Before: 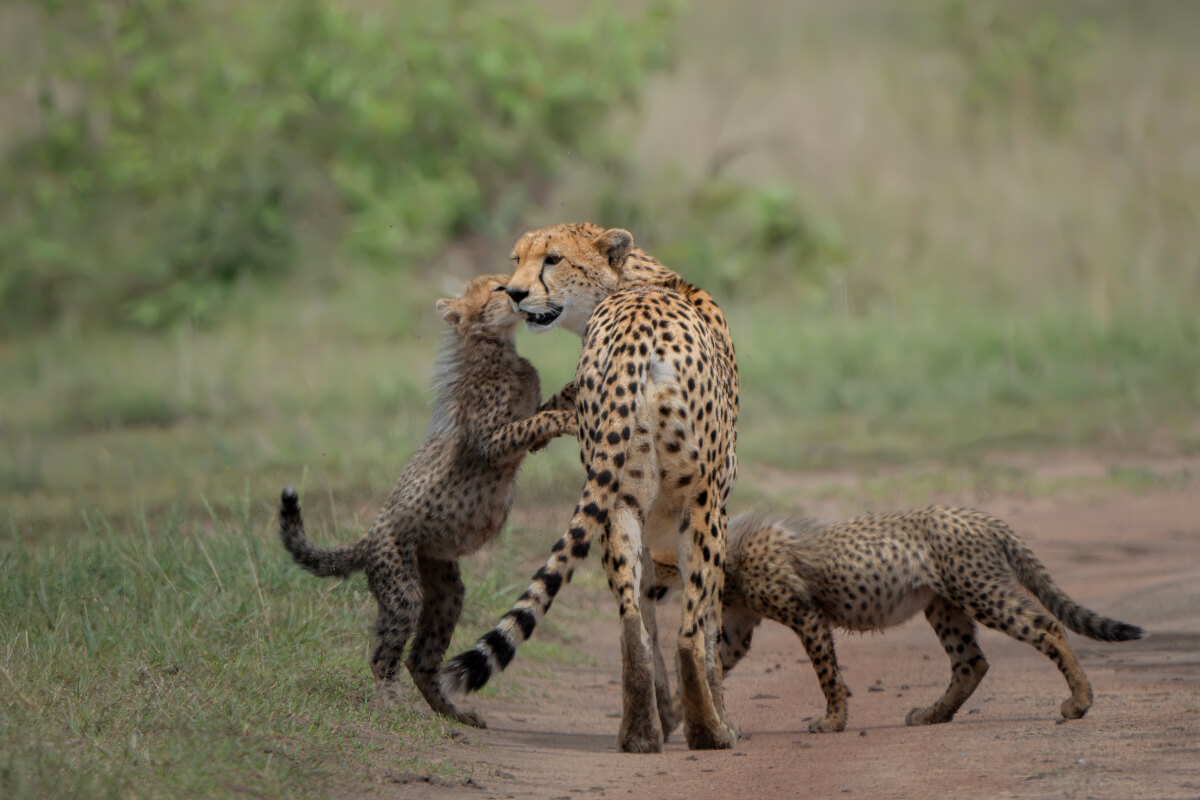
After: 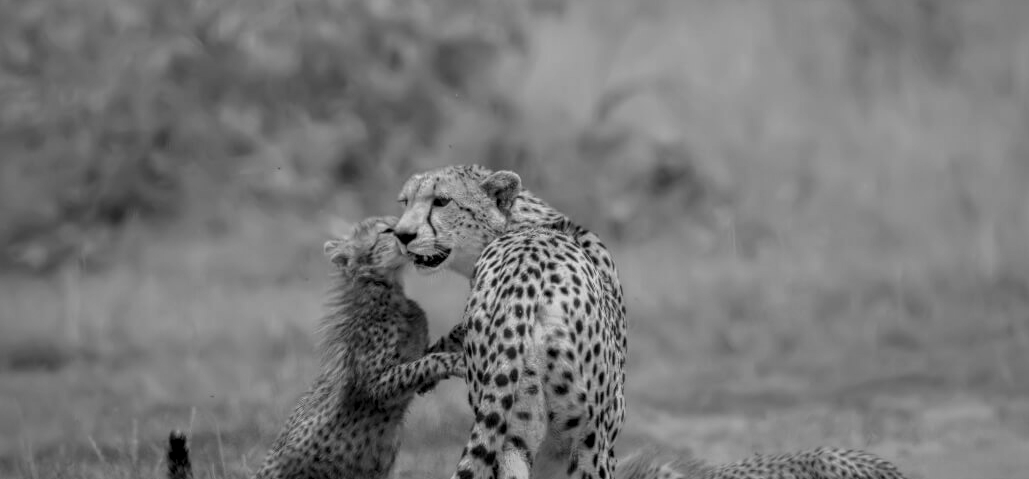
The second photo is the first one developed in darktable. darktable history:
color zones: curves: ch0 [(0, 0.613) (0.01, 0.613) (0.245, 0.448) (0.498, 0.529) (0.642, 0.665) (0.879, 0.777) (0.99, 0.613)]; ch1 [(0, 0) (0.143, 0) (0.286, 0) (0.429, 0) (0.571, 0) (0.714, 0) (0.857, 0)]
crop and rotate: left 9.378%, top 7.274%, right 4.818%, bottom 32.753%
local contrast: detail 130%
